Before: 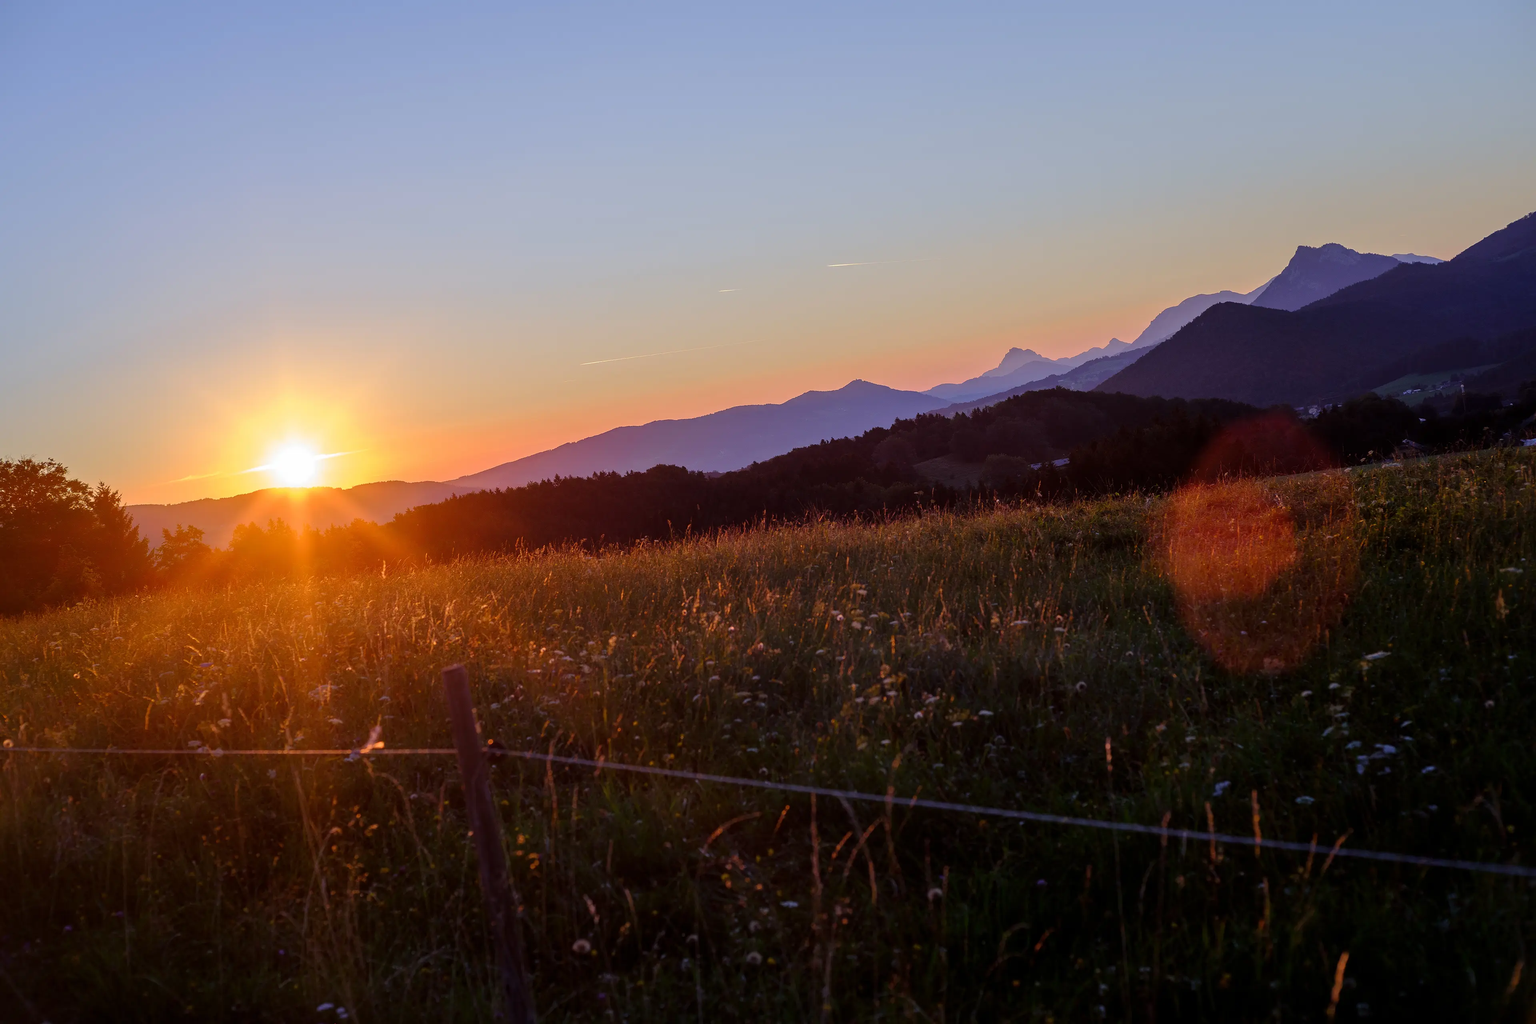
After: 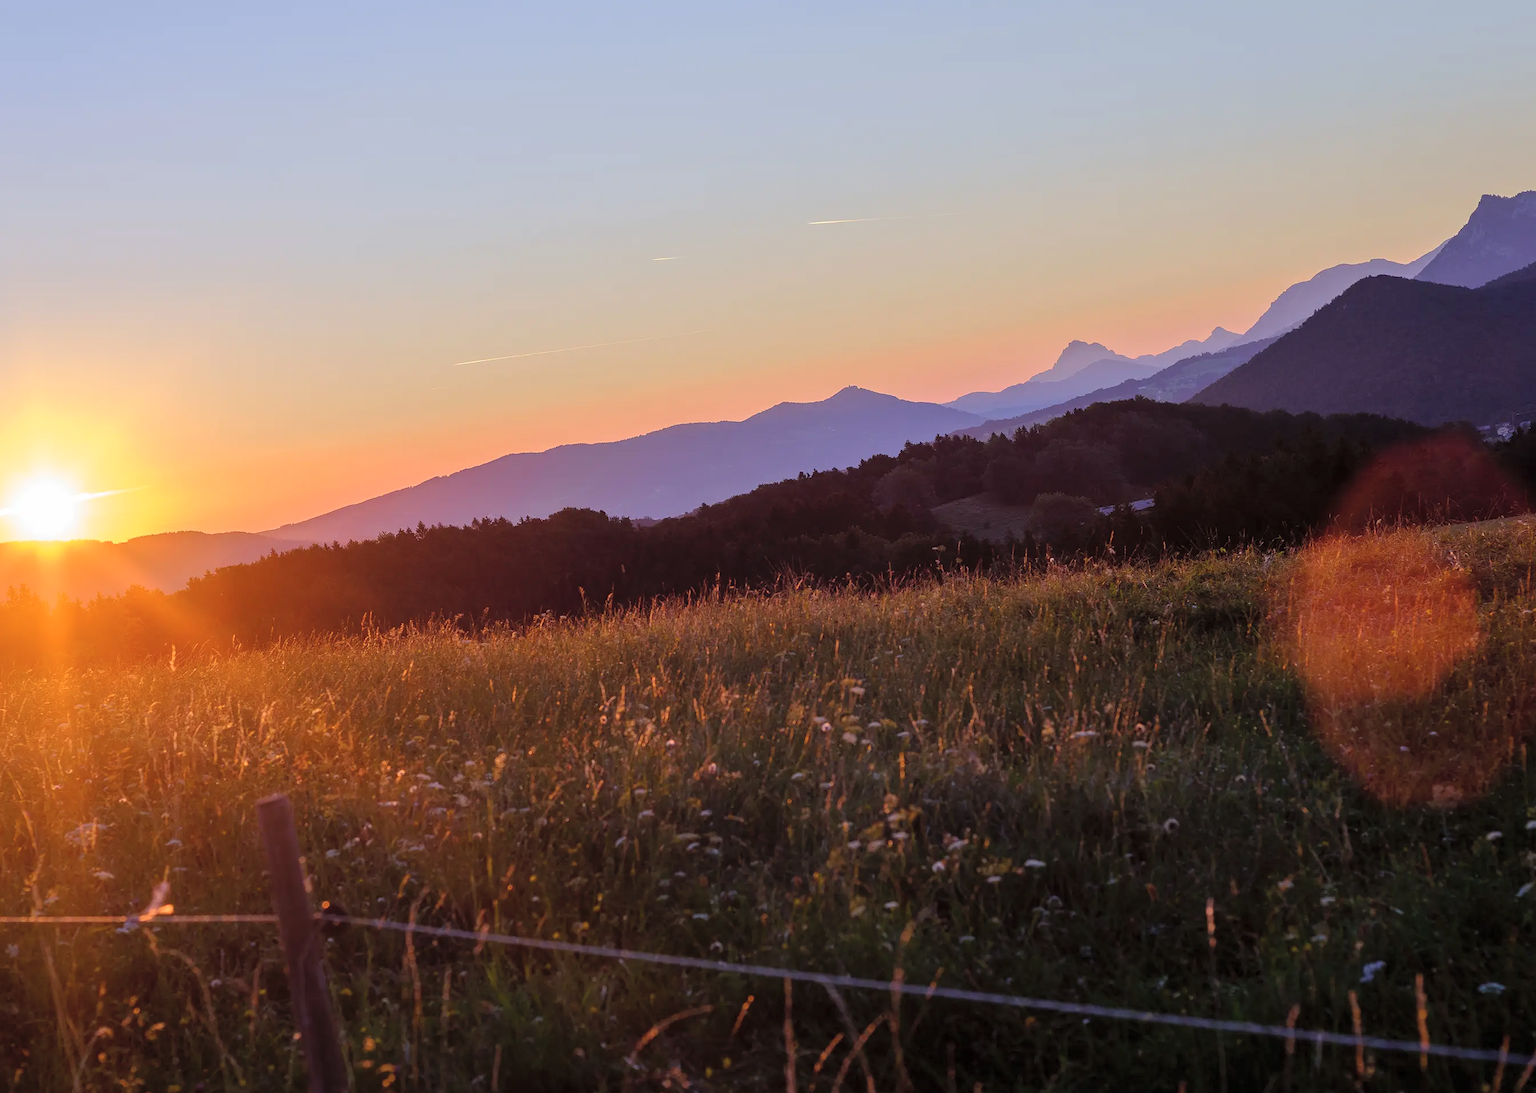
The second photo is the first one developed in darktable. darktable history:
contrast brightness saturation: brightness 0.139
crop and rotate: left 17.145%, top 10.775%, right 13%, bottom 14.649%
